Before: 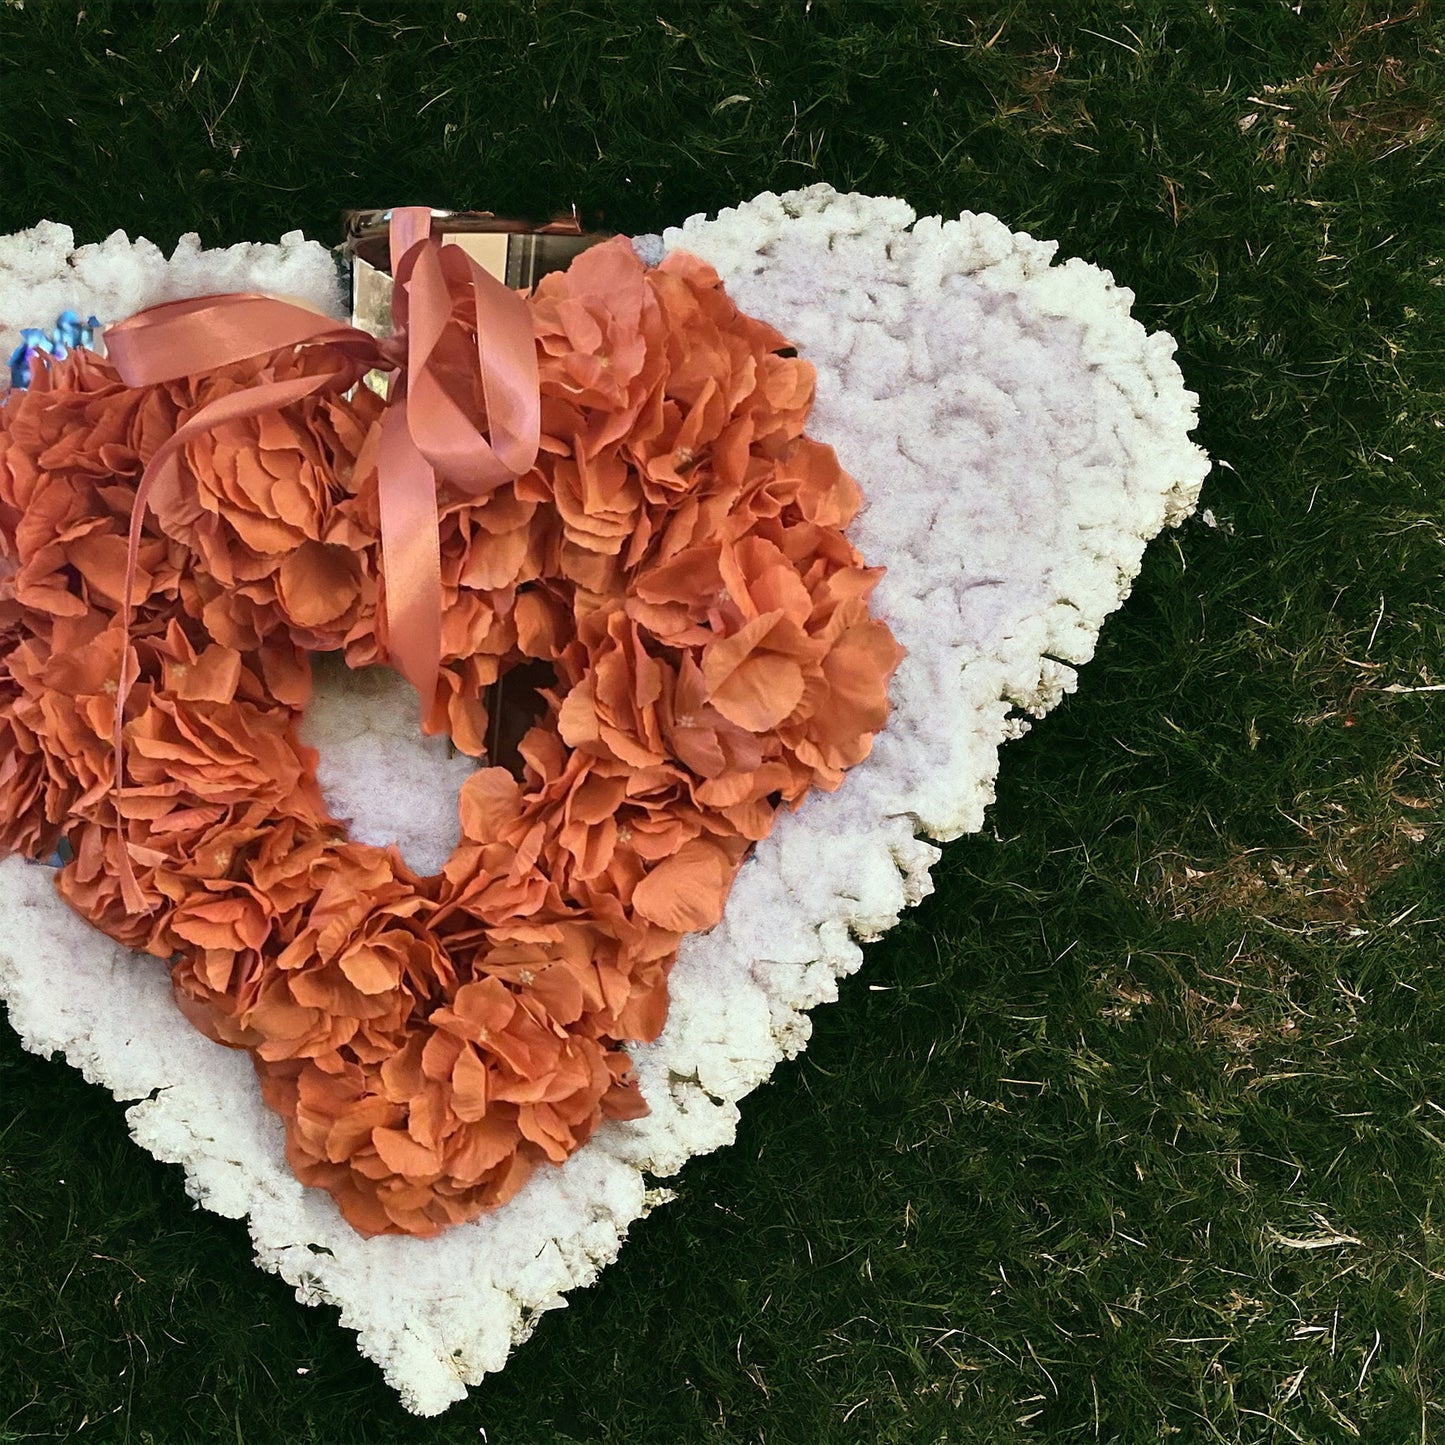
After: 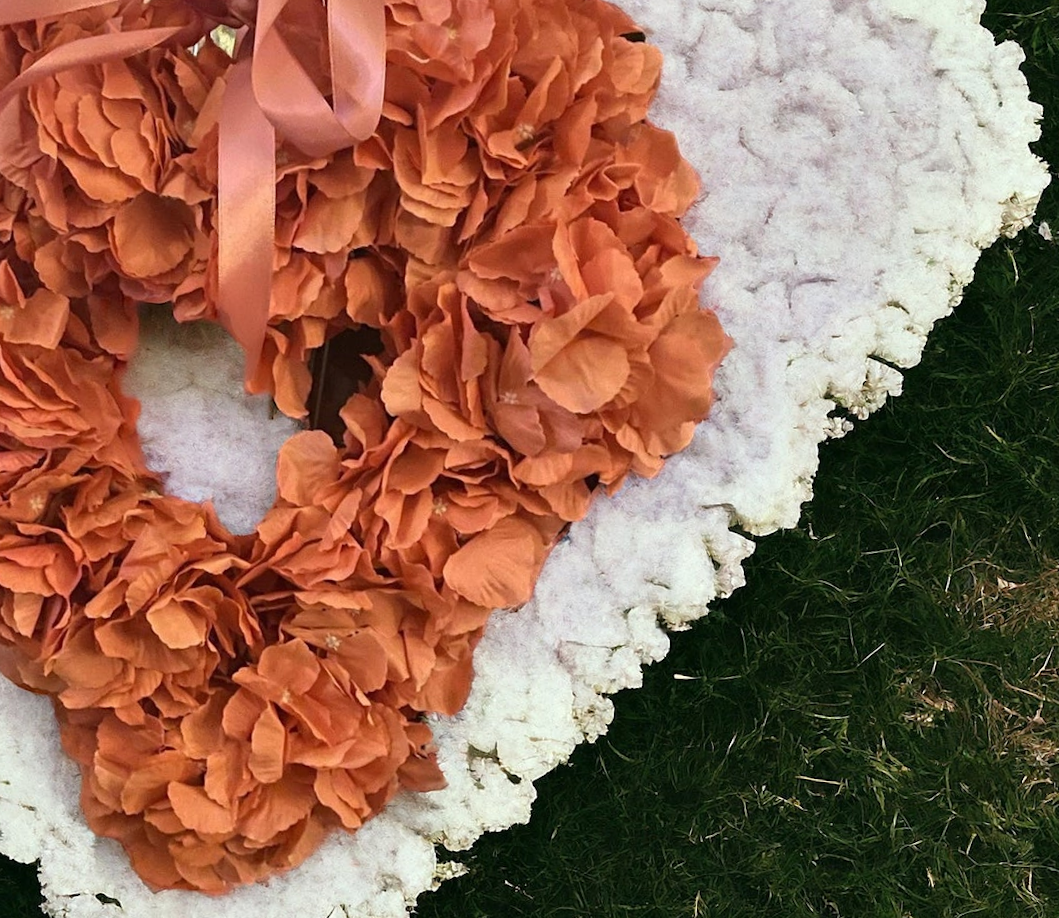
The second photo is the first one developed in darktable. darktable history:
crop and rotate: angle -3.91°, left 9.815%, top 20.421%, right 12.003%, bottom 11.809%
exposure: compensate exposure bias true, compensate highlight preservation false
